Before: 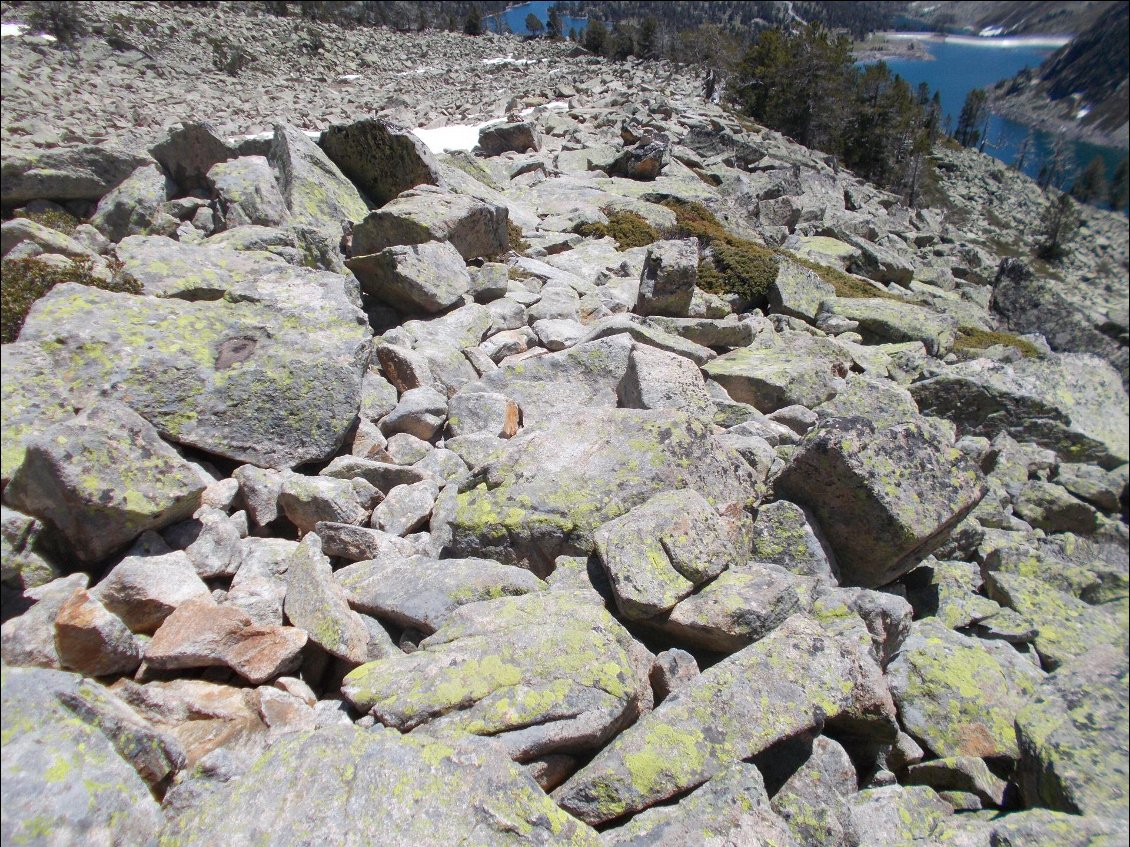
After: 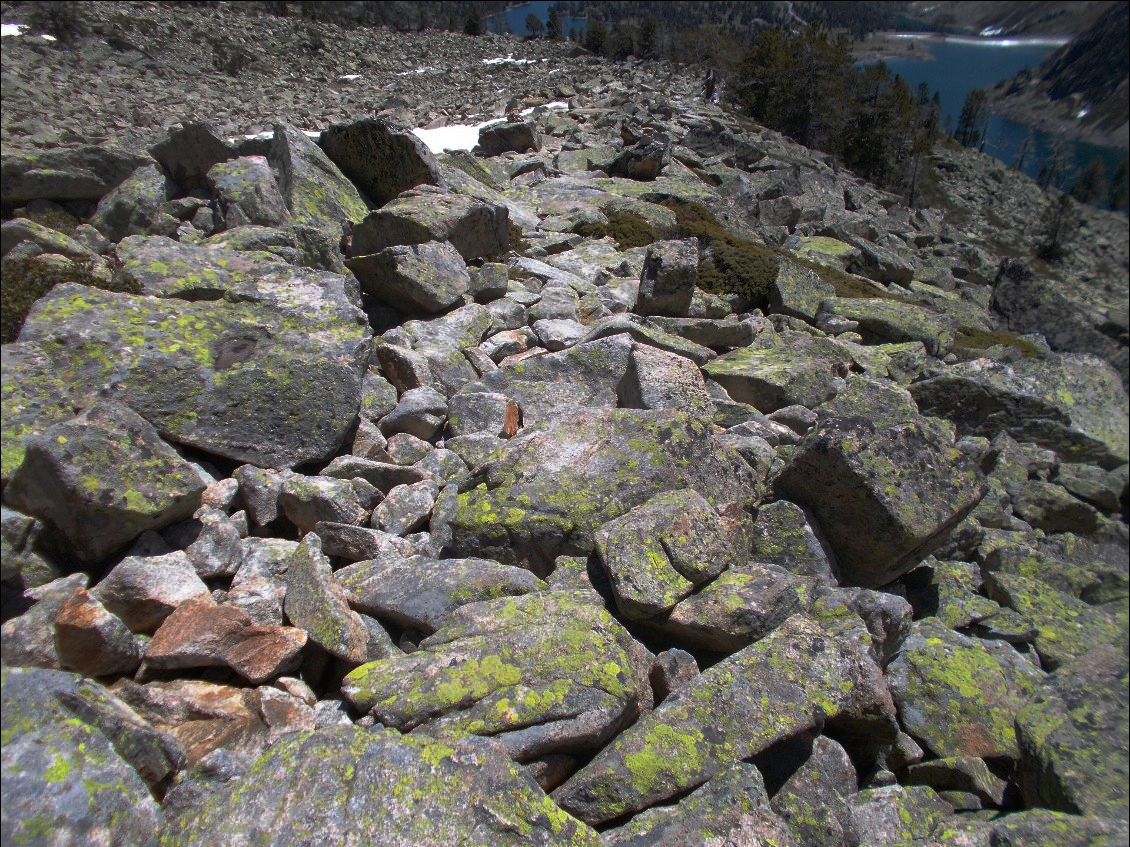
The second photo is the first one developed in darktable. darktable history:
base curve: curves: ch0 [(0, 0) (0.564, 0.291) (0.802, 0.731) (1, 1)], preserve colors none
